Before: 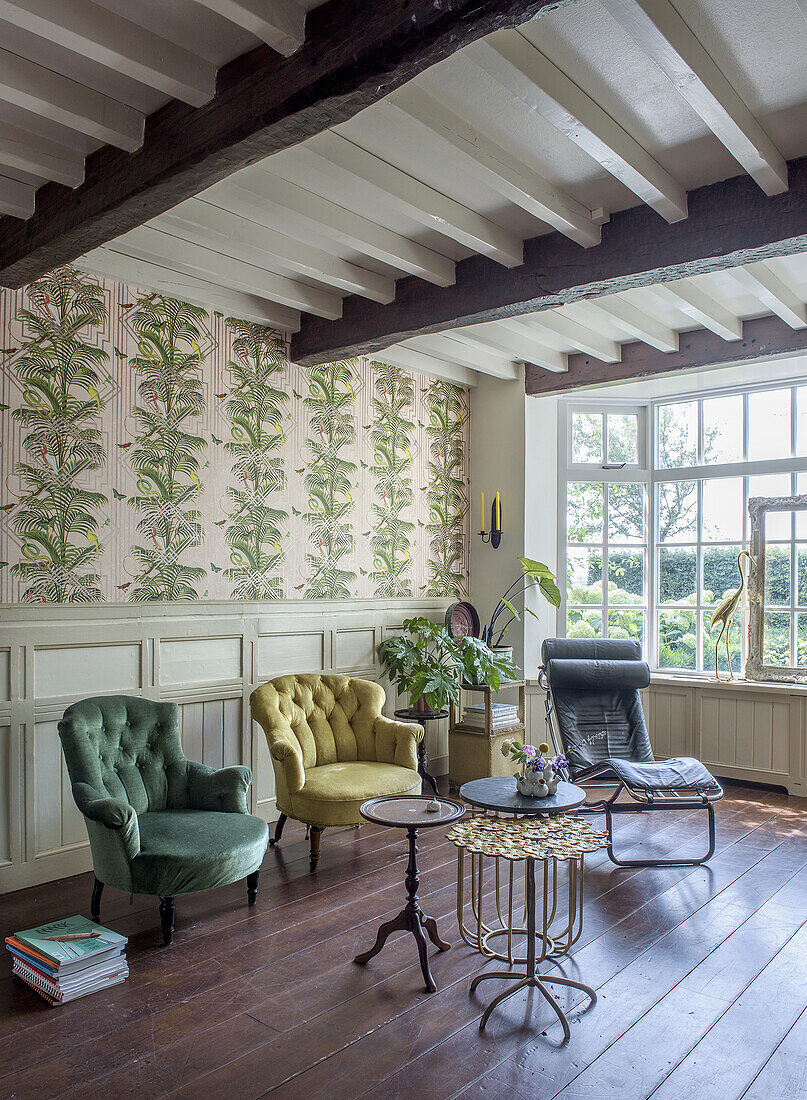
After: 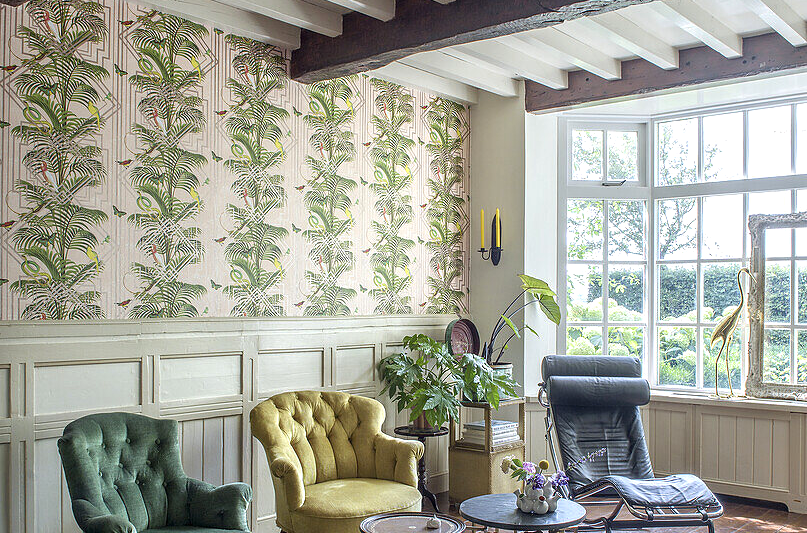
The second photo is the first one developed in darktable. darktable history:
exposure: exposure 0.336 EV, compensate highlight preservation false
tone equalizer: on, module defaults
crop and rotate: top 25.743%, bottom 25.8%
